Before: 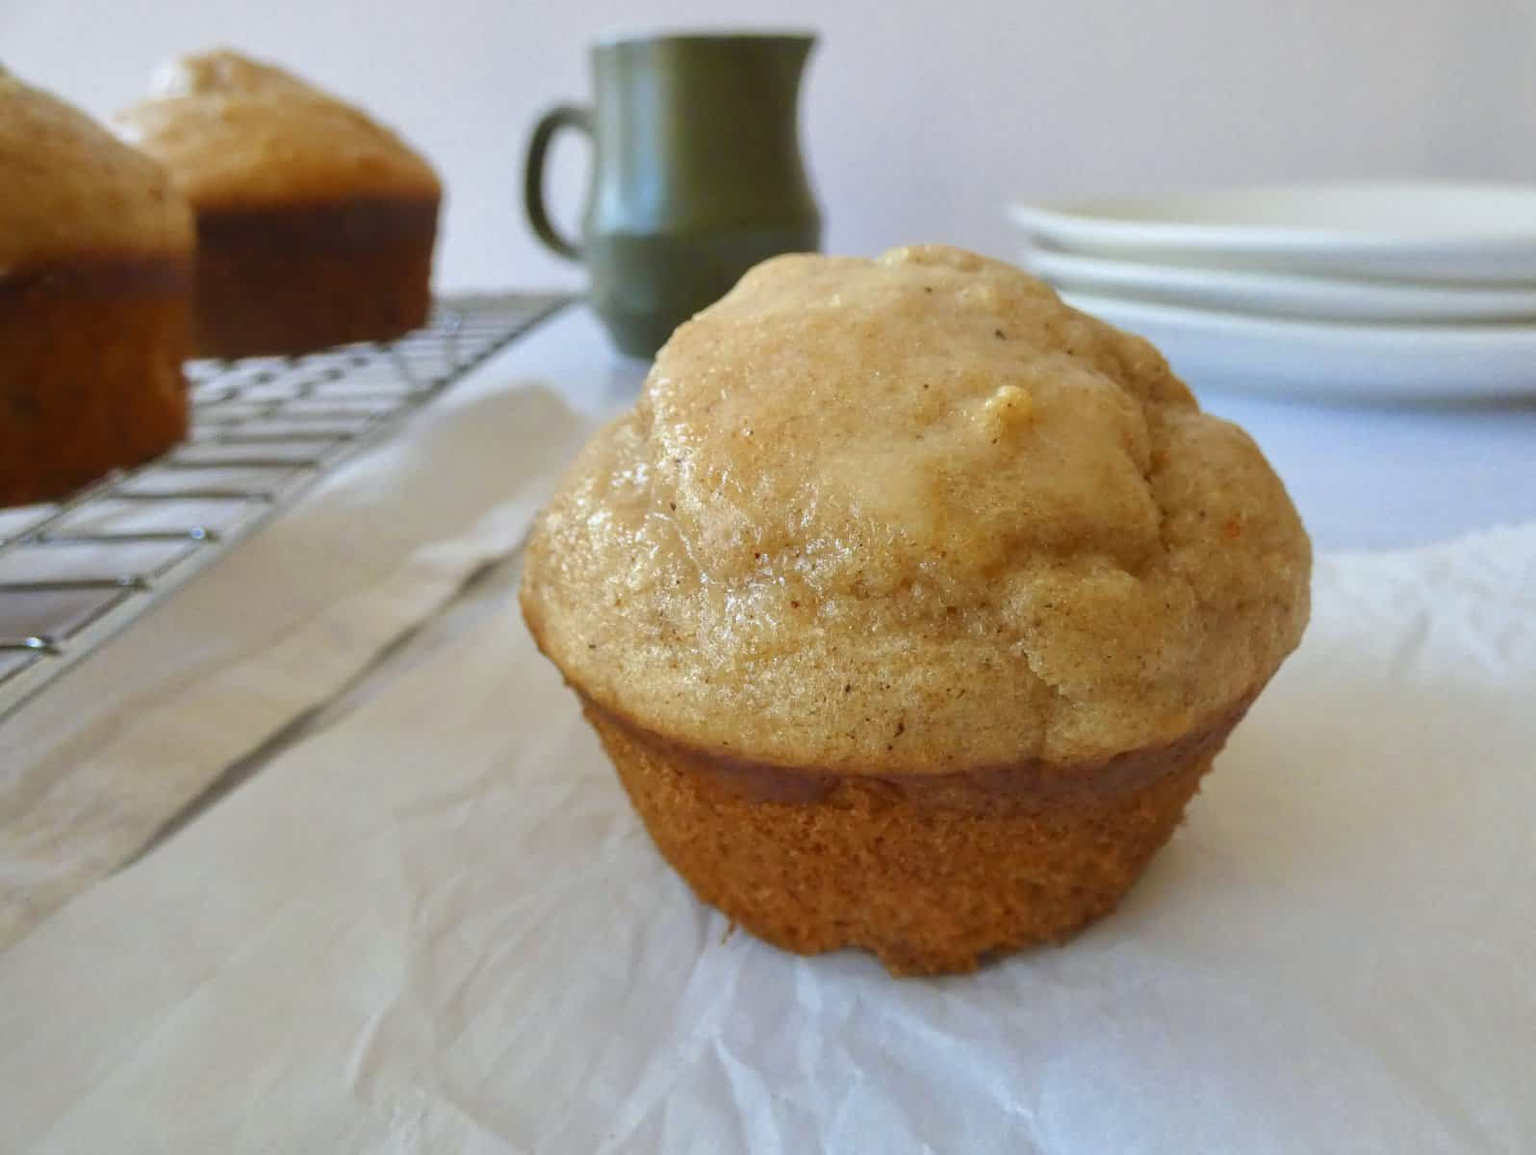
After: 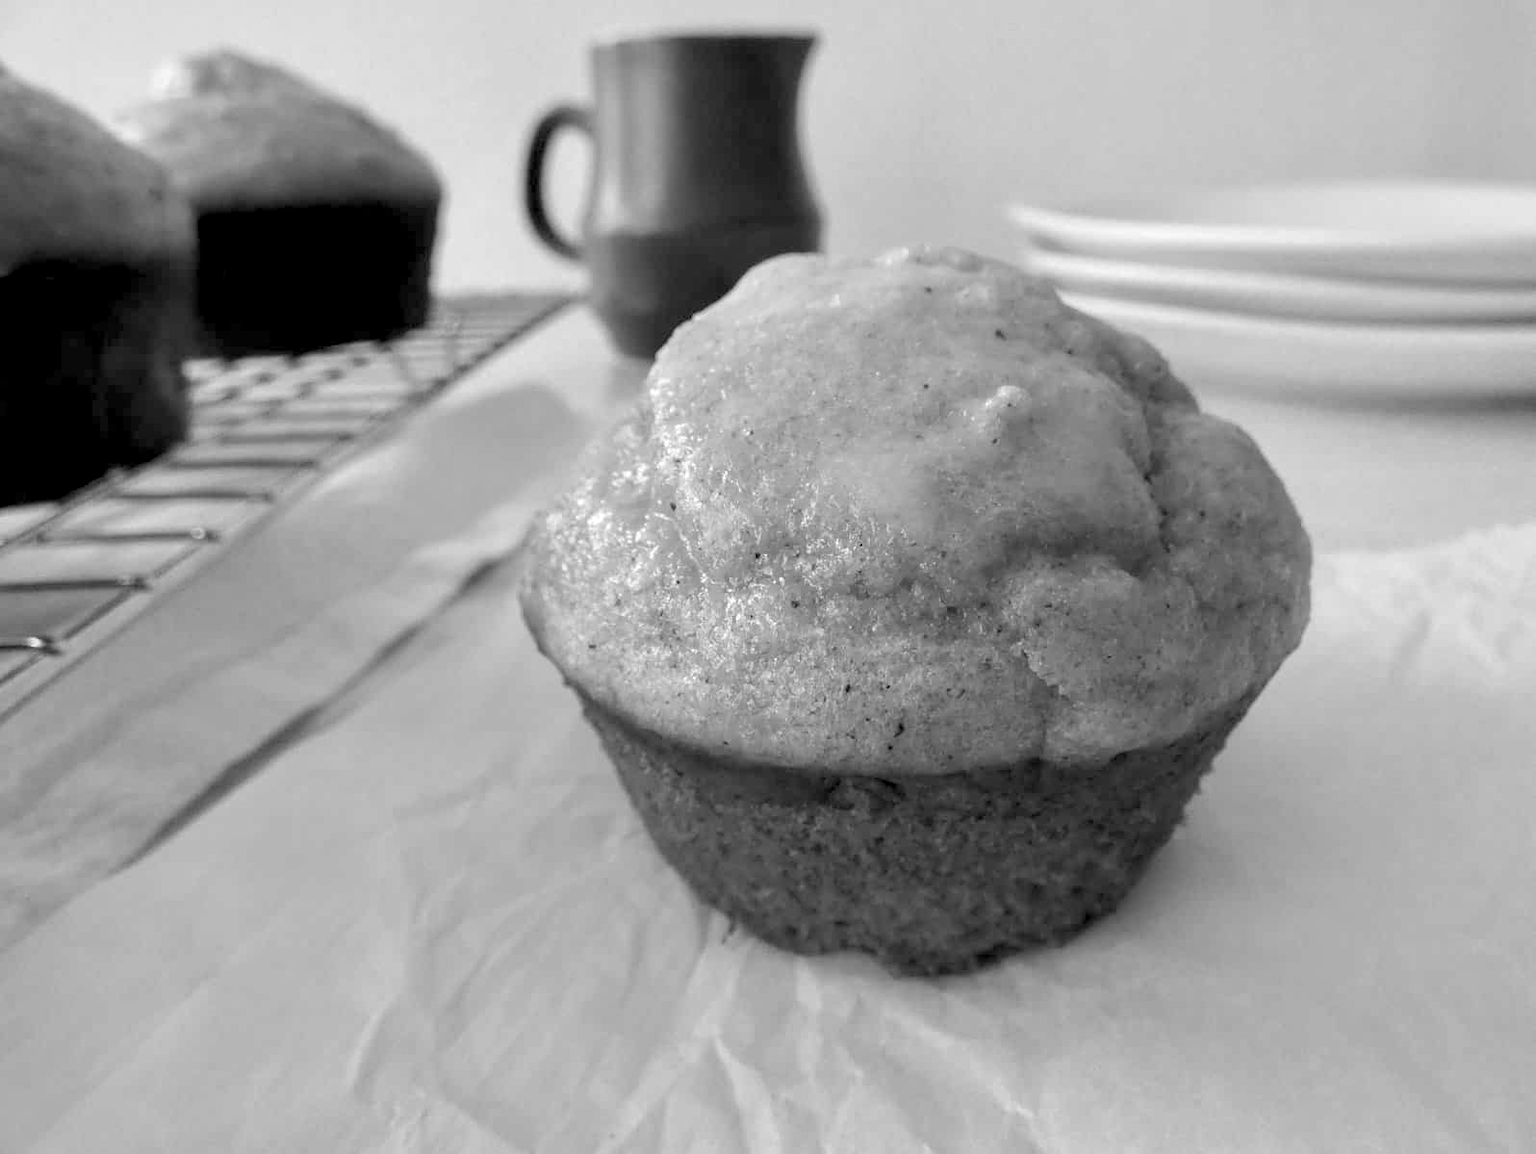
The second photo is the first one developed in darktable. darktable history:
exposure: black level correction 0.025, exposure 0.182 EV, compensate highlight preservation false
monochrome: on, module defaults
contrast brightness saturation: saturation -0.05
